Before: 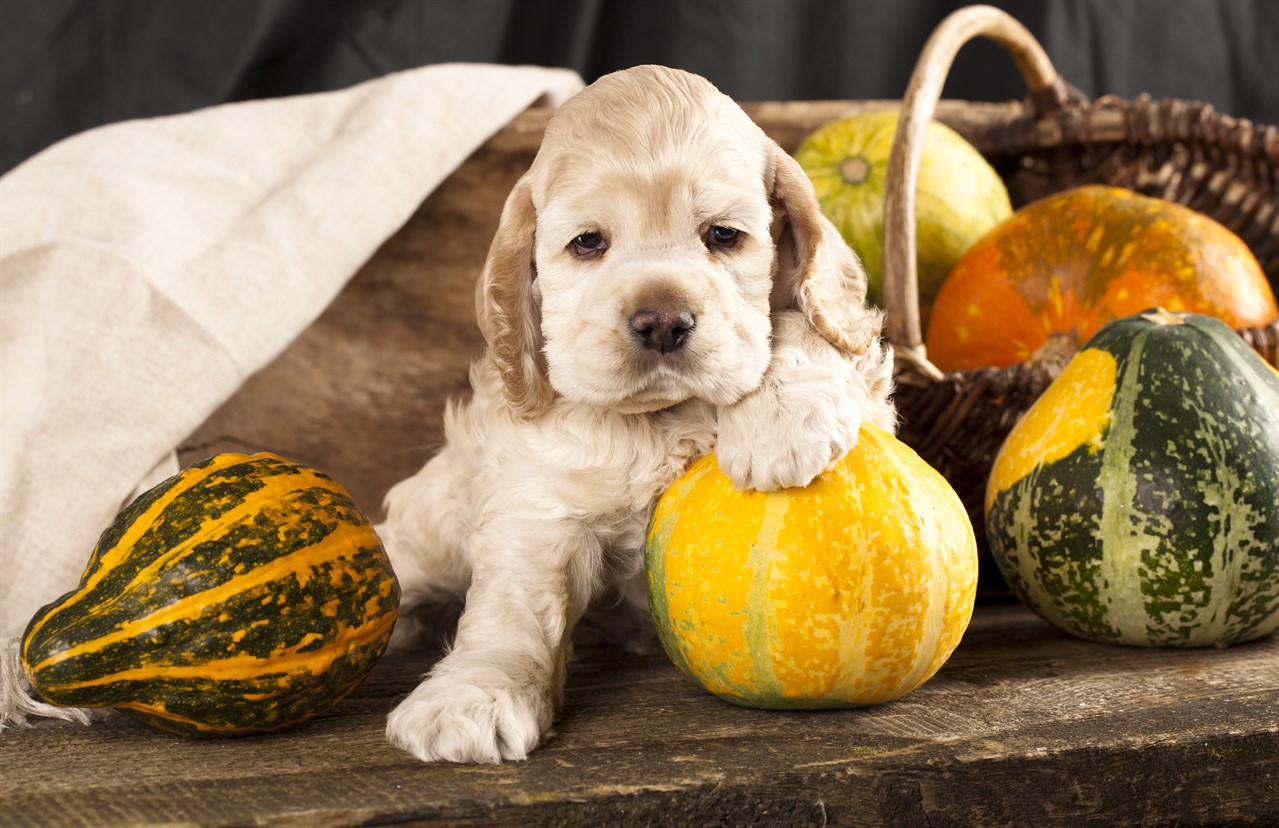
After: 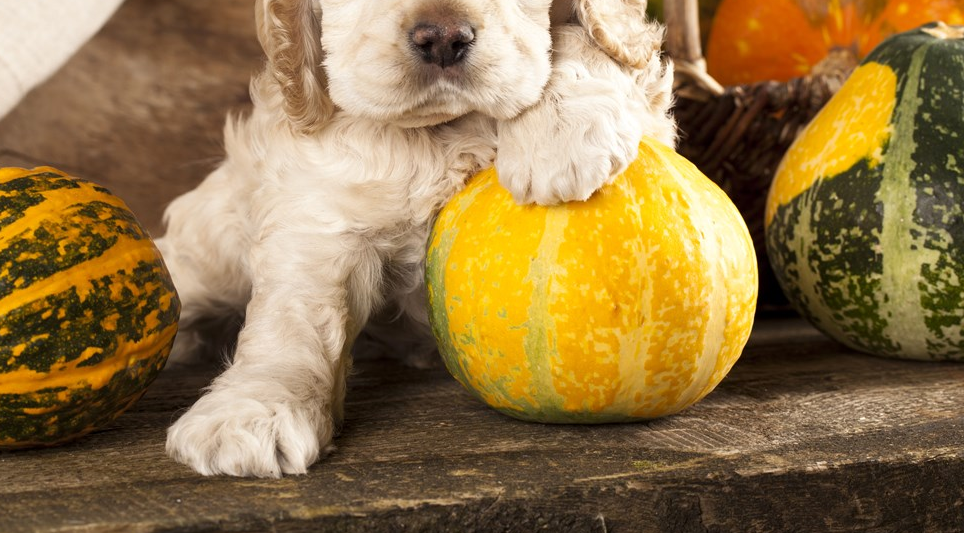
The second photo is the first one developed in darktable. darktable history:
crop and rotate: left 17.265%, top 34.617%, right 7.303%, bottom 0.953%
